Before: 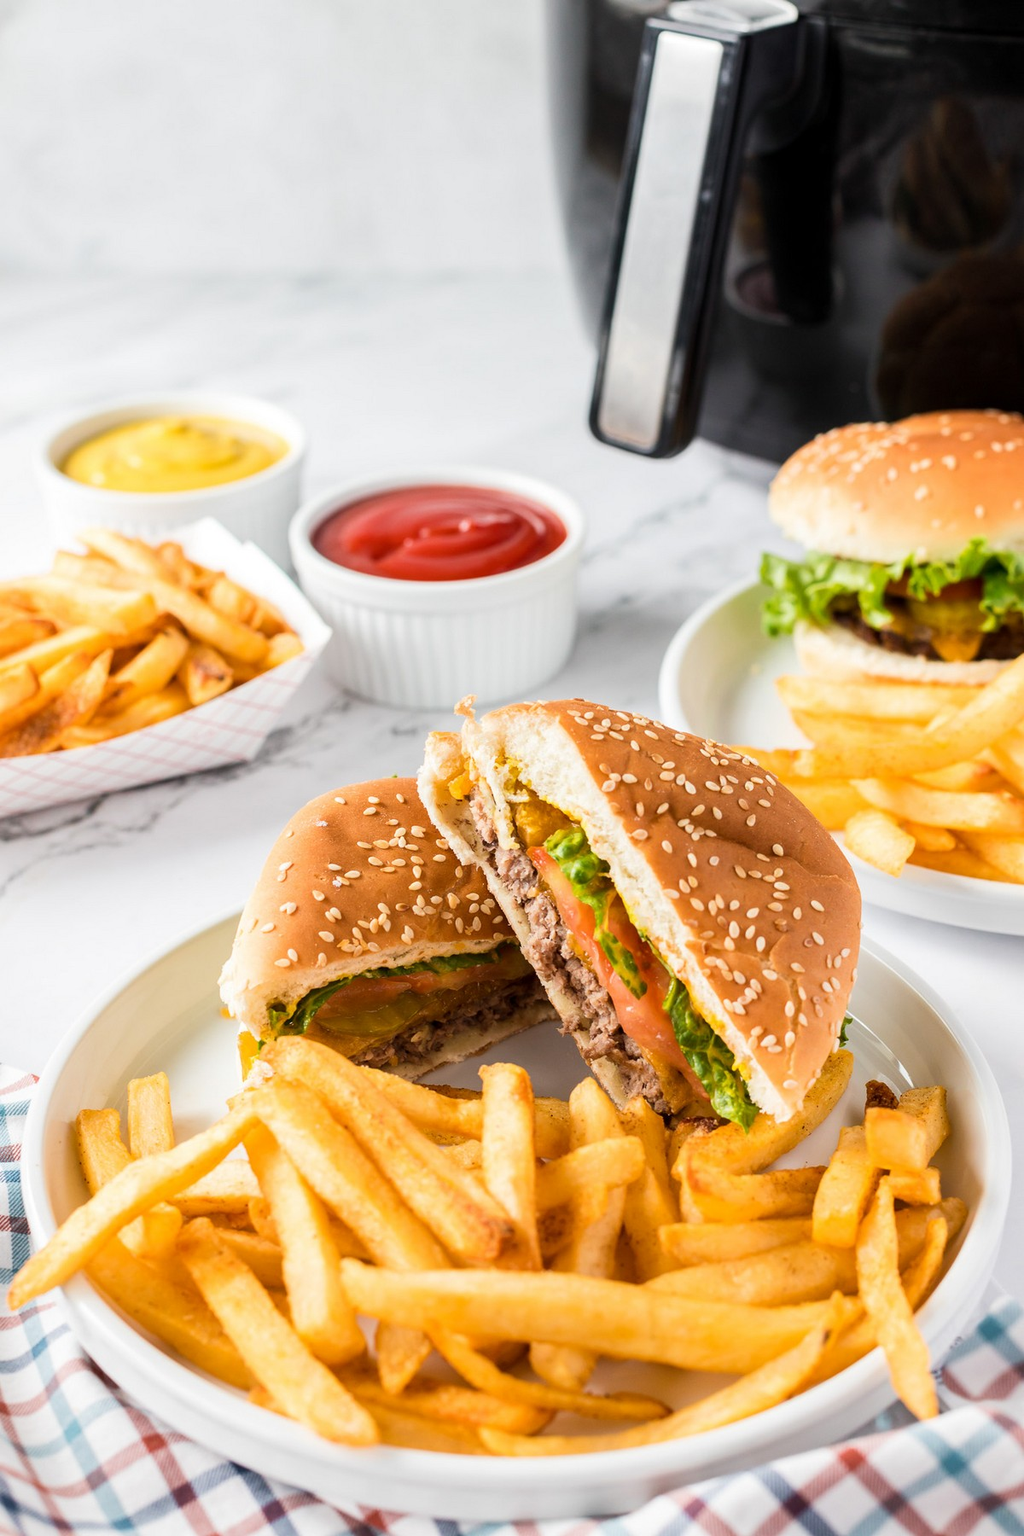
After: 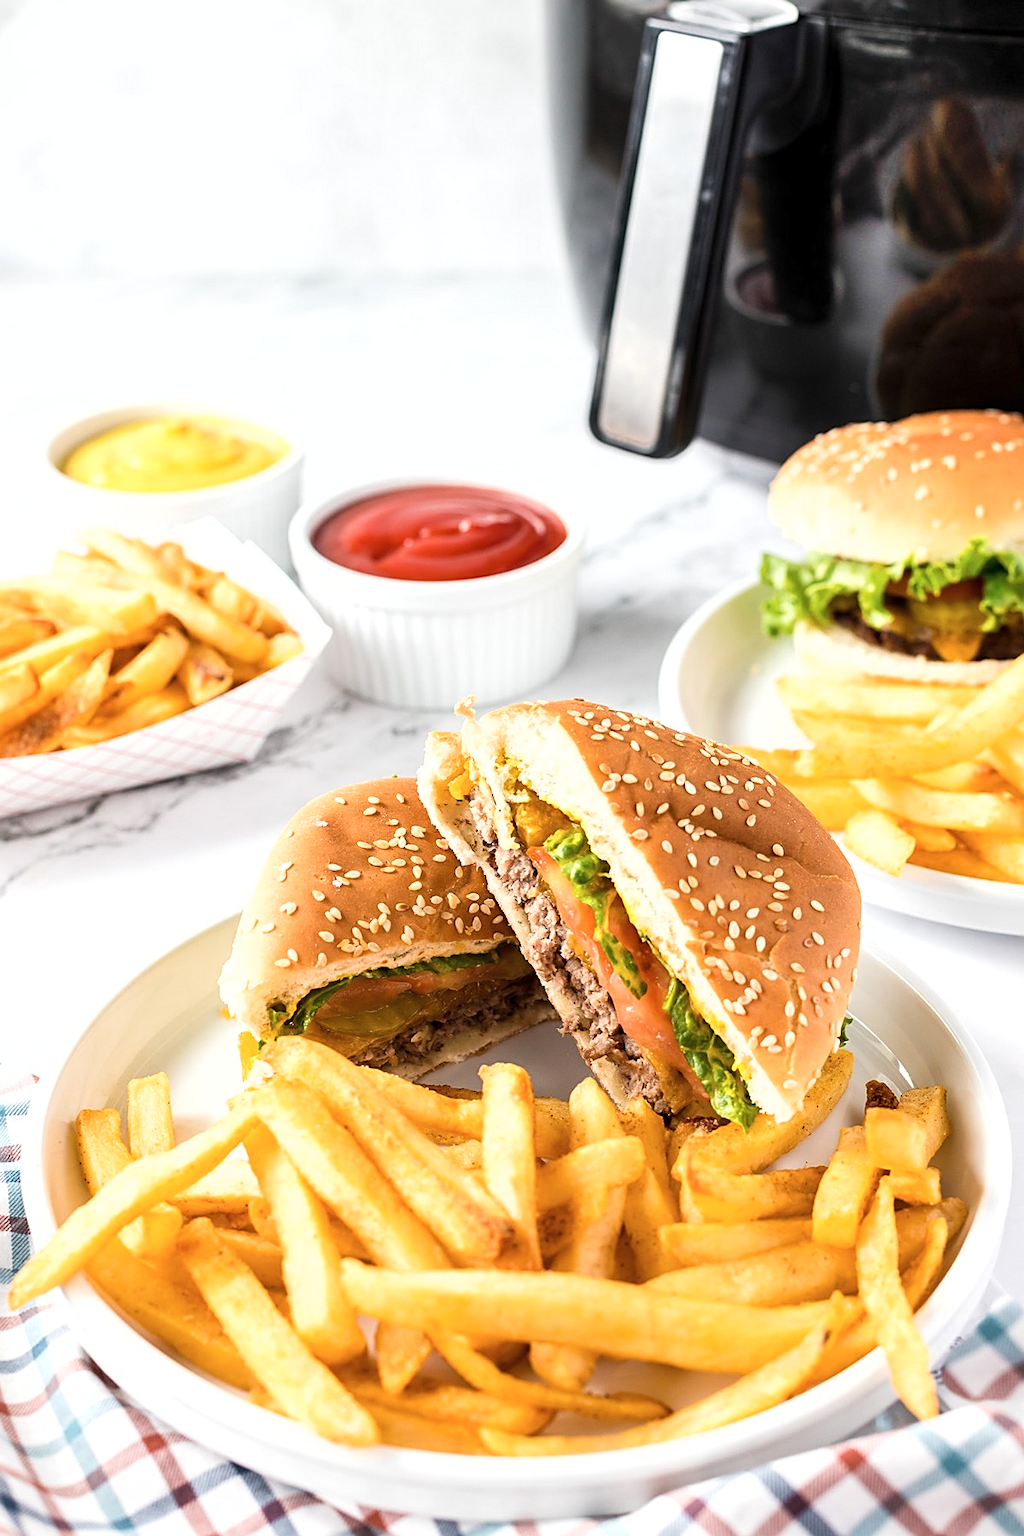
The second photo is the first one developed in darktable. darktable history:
sharpen: on, module defaults
shadows and highlights: radius 110.31, shadows 50.93, white point adjustment 9.12, highlights -2.61, soften with gaussian
